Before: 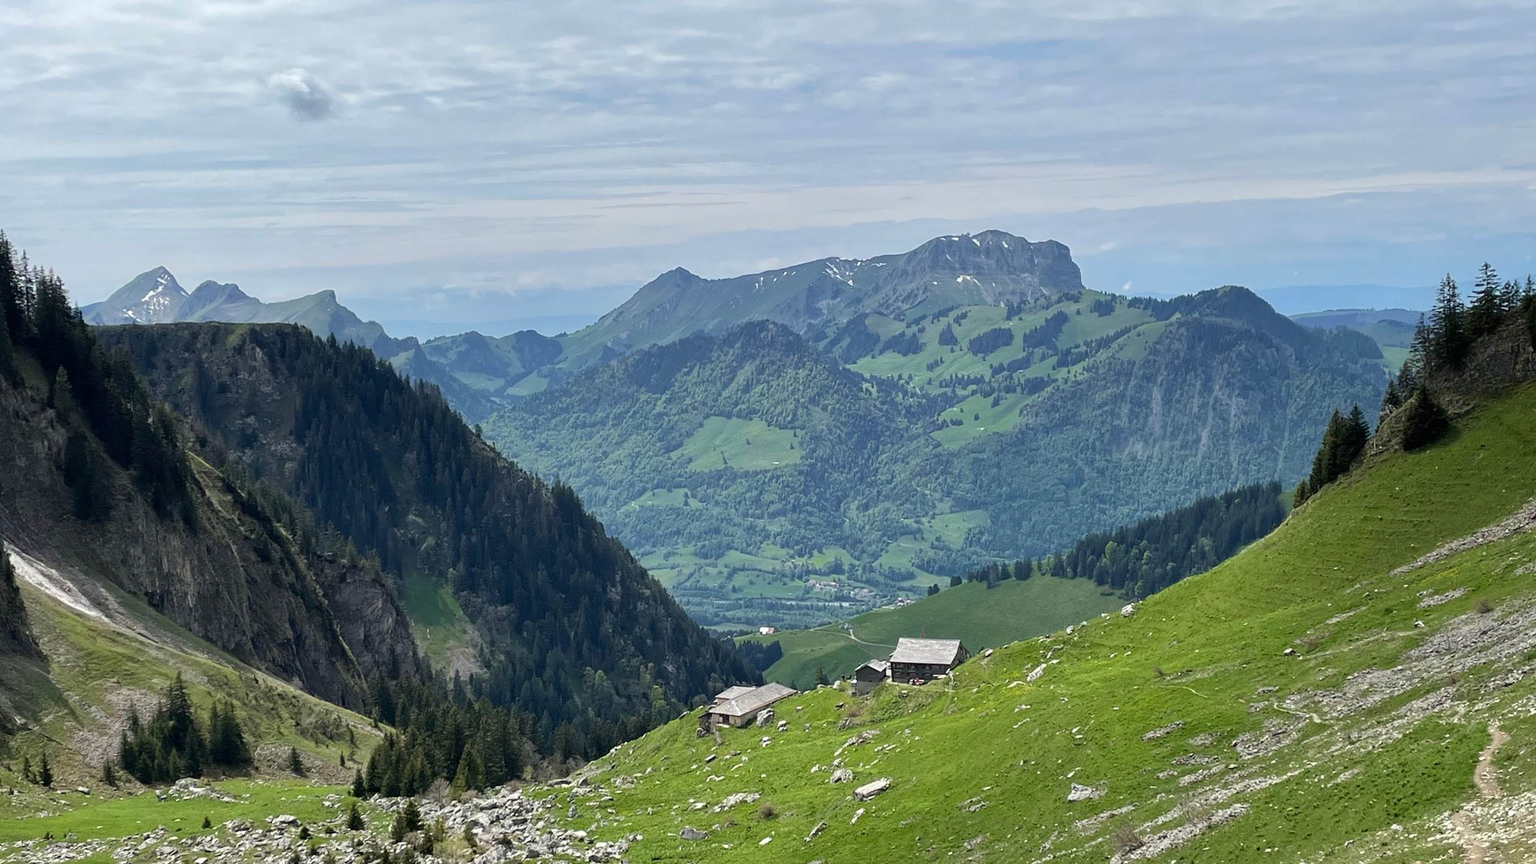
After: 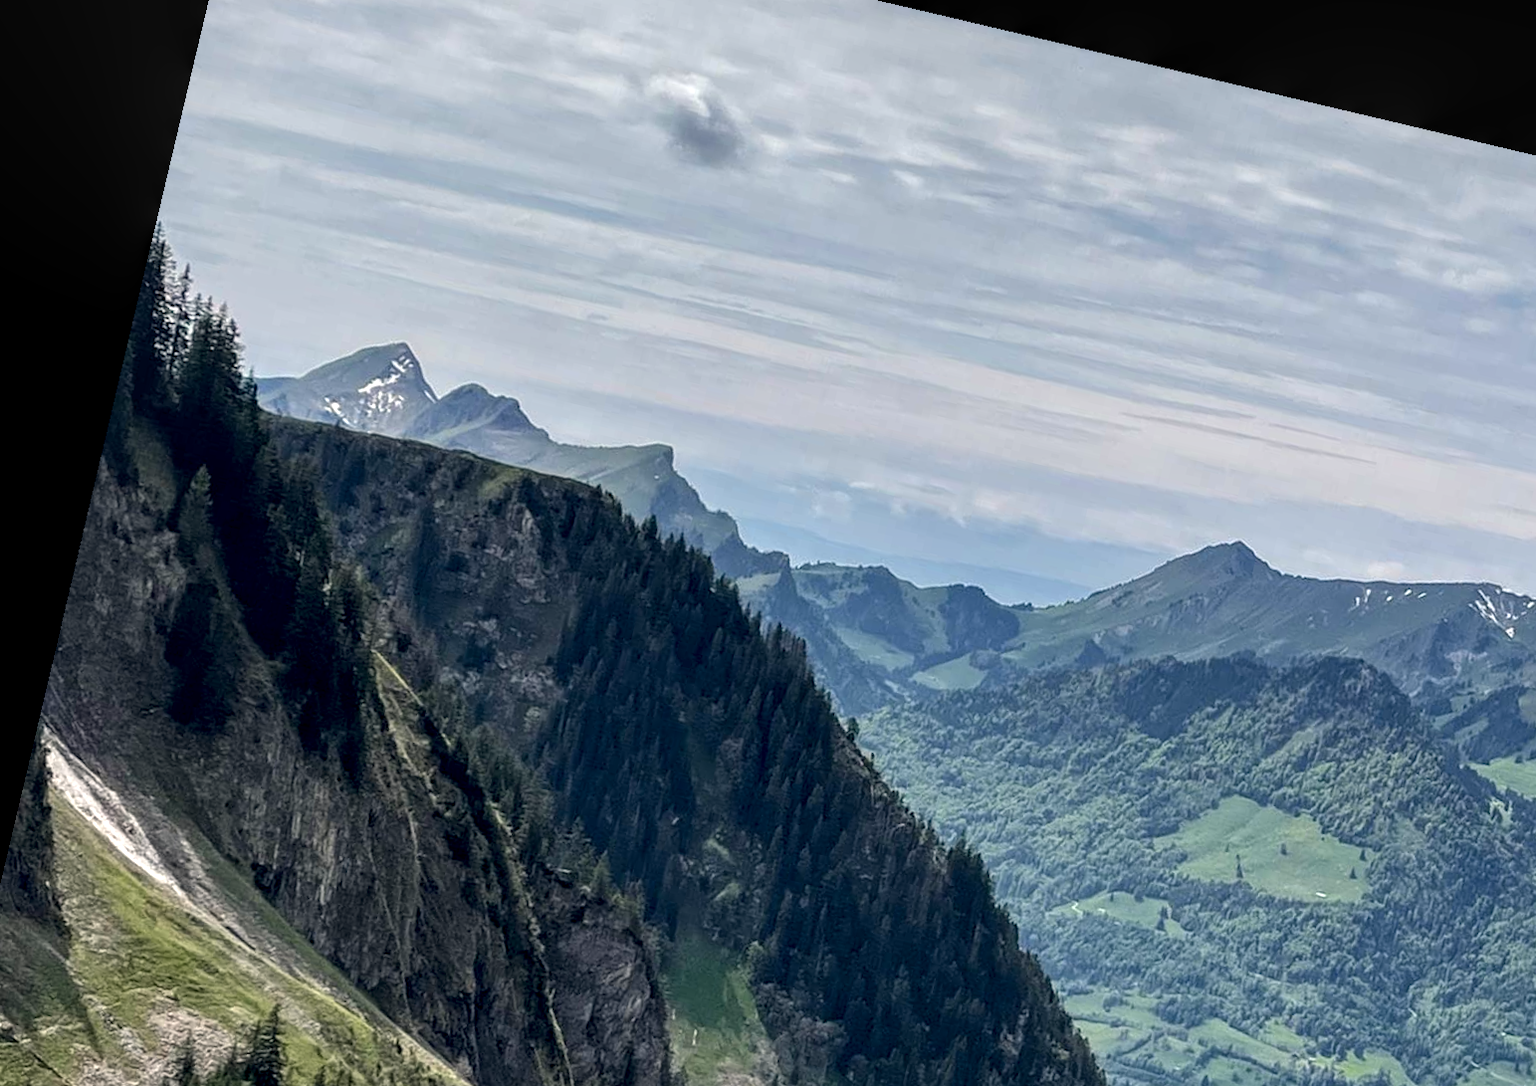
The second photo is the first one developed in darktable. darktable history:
local contrast: detail 154%
rotate and perspective: rotation 13.27°, automatic cropping off
color balance rgb: shadows lift › hue 87.51°, highlights gain › chroma 1.62%, highlights gain › hue 55.1°, global offset › chroma 0.06%, global offset › hue 253.66°, linear chroma grading › global chroma 0.5%
crop and rotate: left 3.047%, top 7.509%, right 42.236%, bottom 37.598%
